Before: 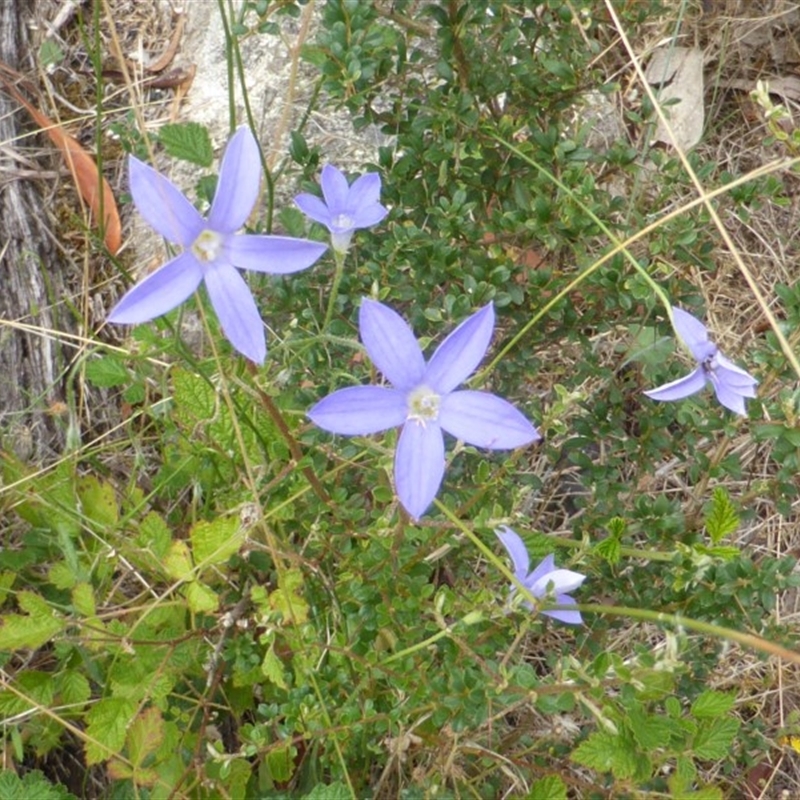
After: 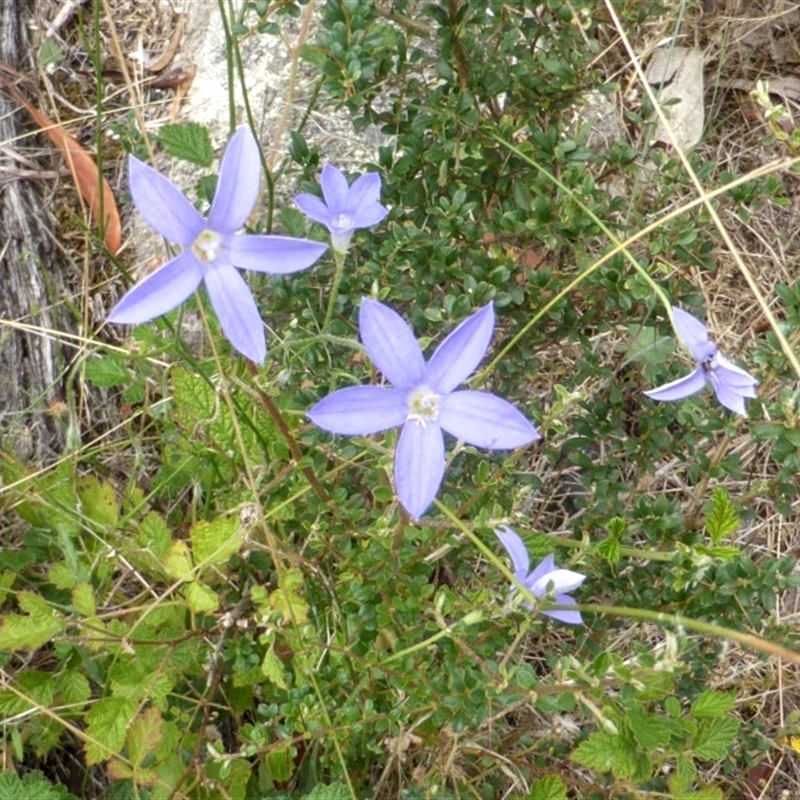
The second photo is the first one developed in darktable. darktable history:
local contrast: highlights 82%, shadows 80%
